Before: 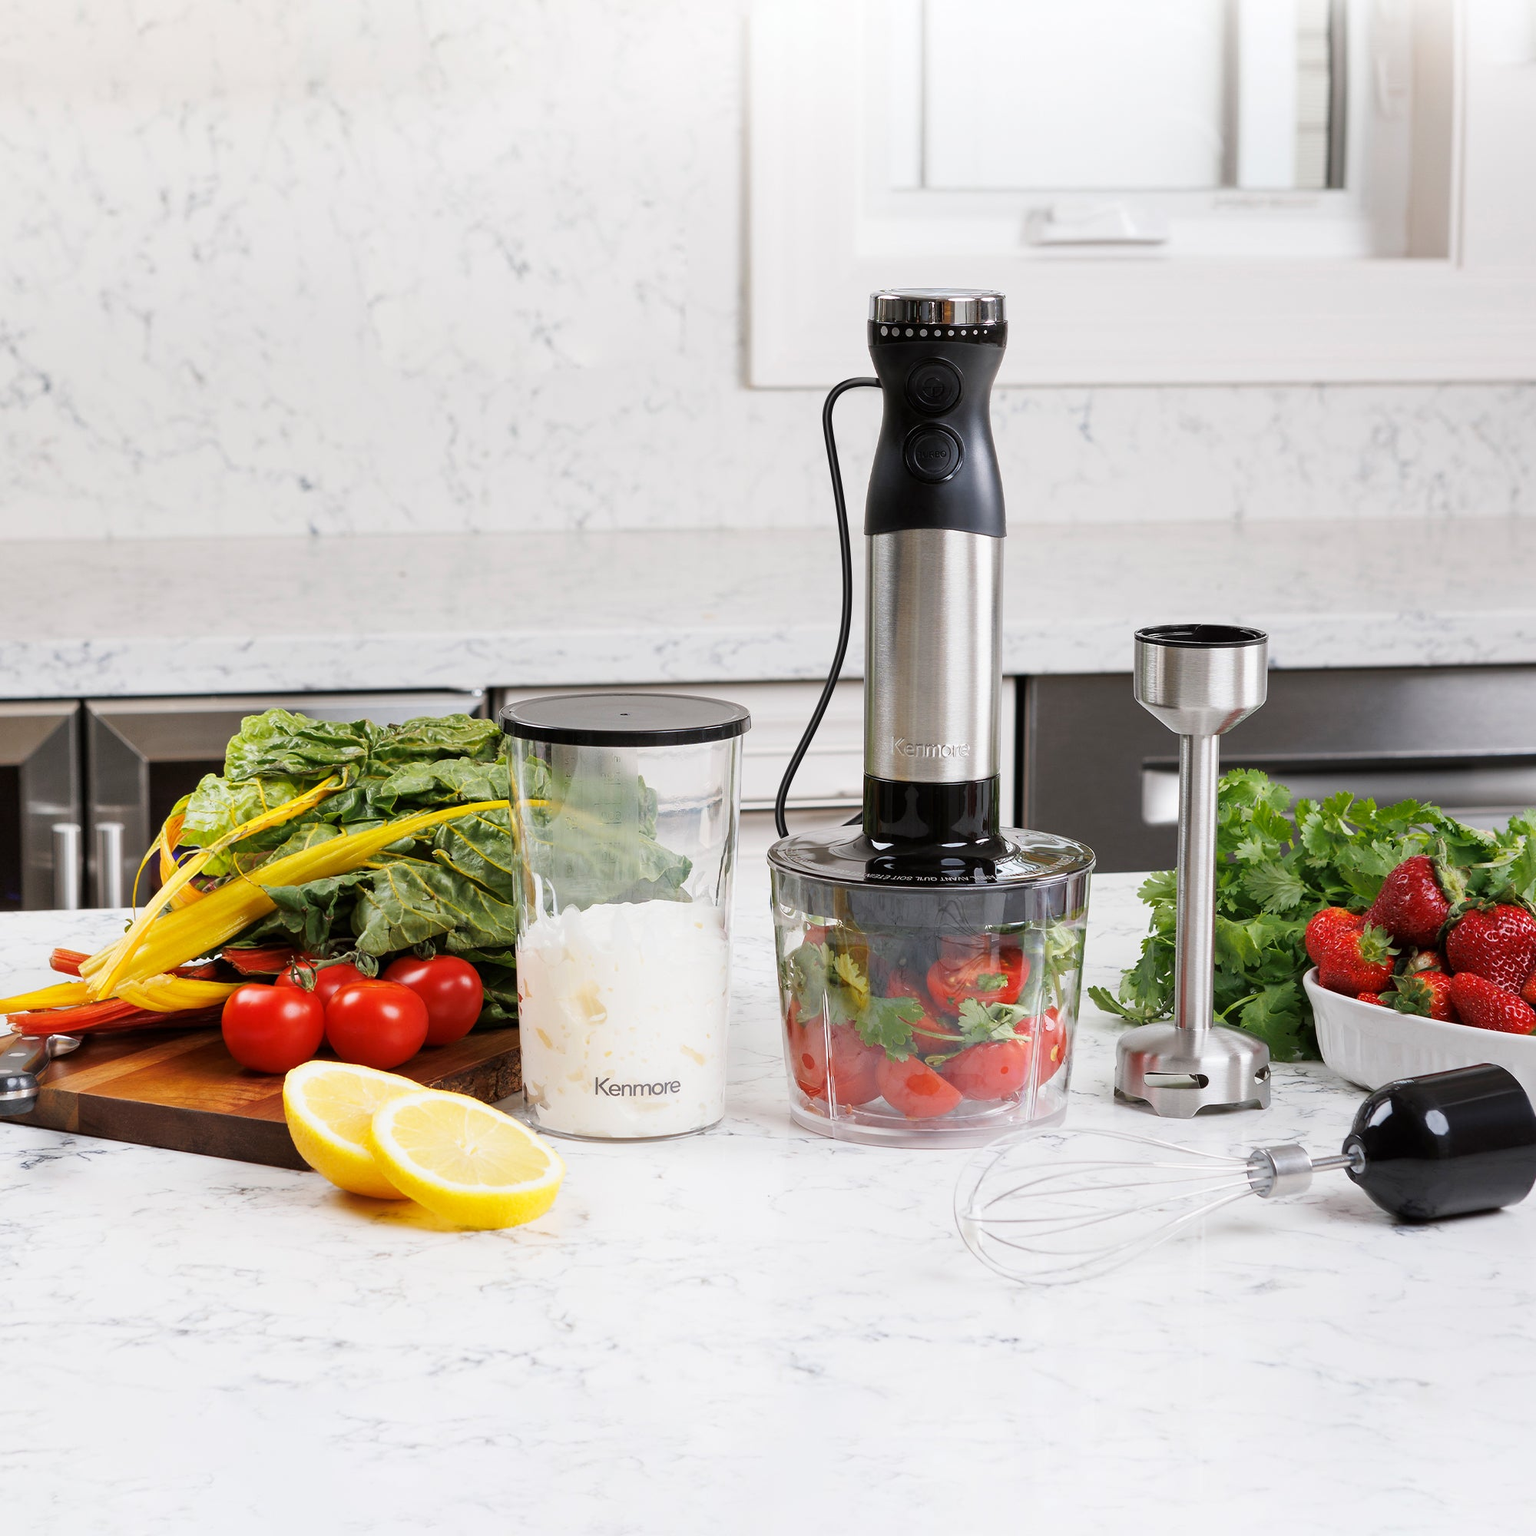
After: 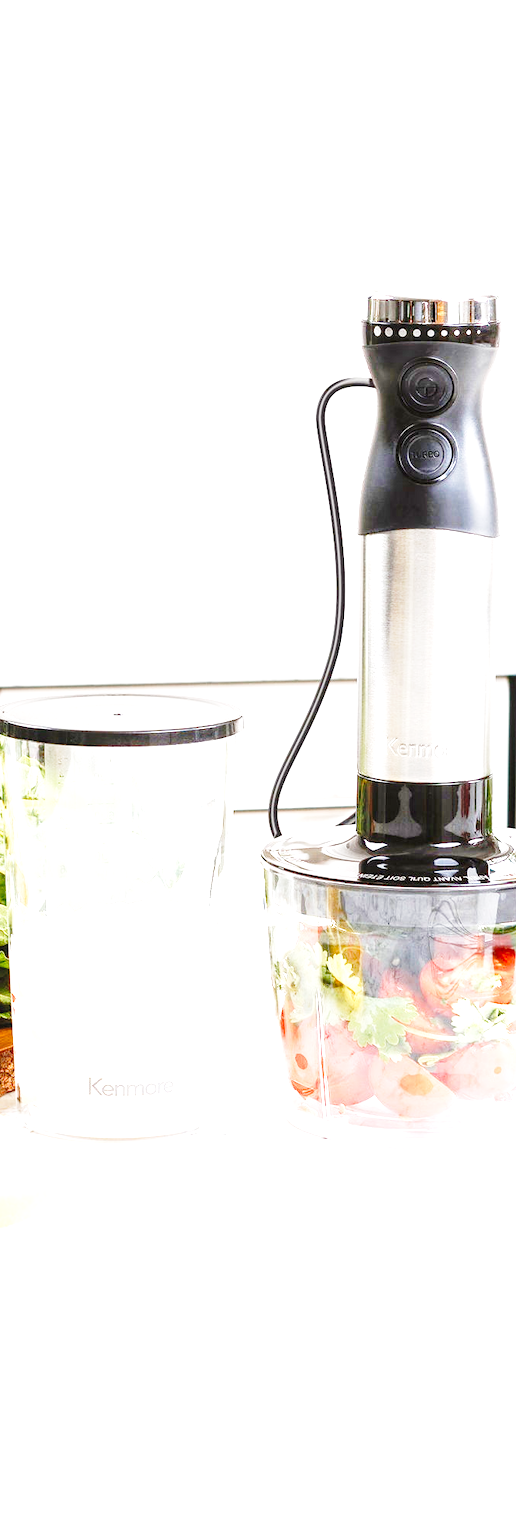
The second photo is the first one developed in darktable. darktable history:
base curve: curves: ch0 [(0, 0) (0.028, 0.03) (0.121, 0.232) (0.46, 0.748) (0.859, 0.968) (1, 1)], preserve colors none
exposure: black level correction 0, exposure 1.96 EV, compensate exposure bias true, compensate highlight preservation false
color balance rgb: perceptual saturation grading › global saturation 0.431%, perceptual saturation grading › highlights -17.638%, perceptual saturation grading › mid-tones 33.237%, perceptual saturation grading › shadows 50.351%
crop: left 33.037%, right 33.272%
local contrast: detail 130%
